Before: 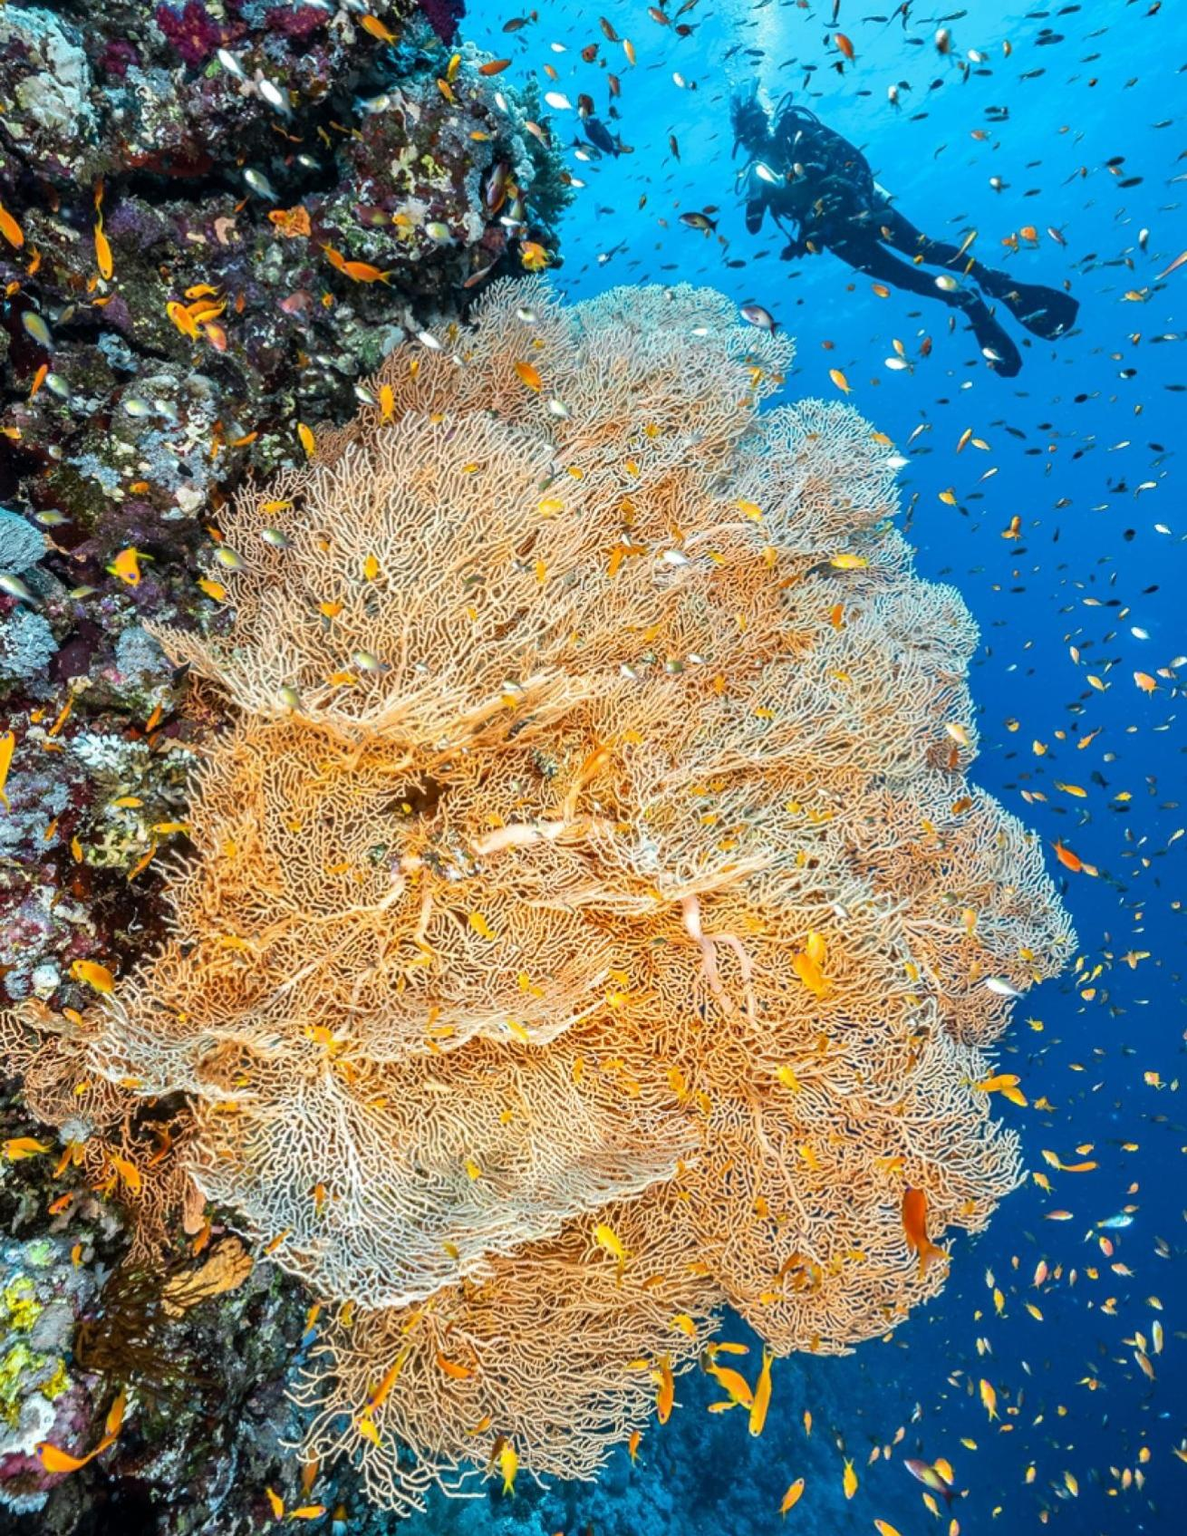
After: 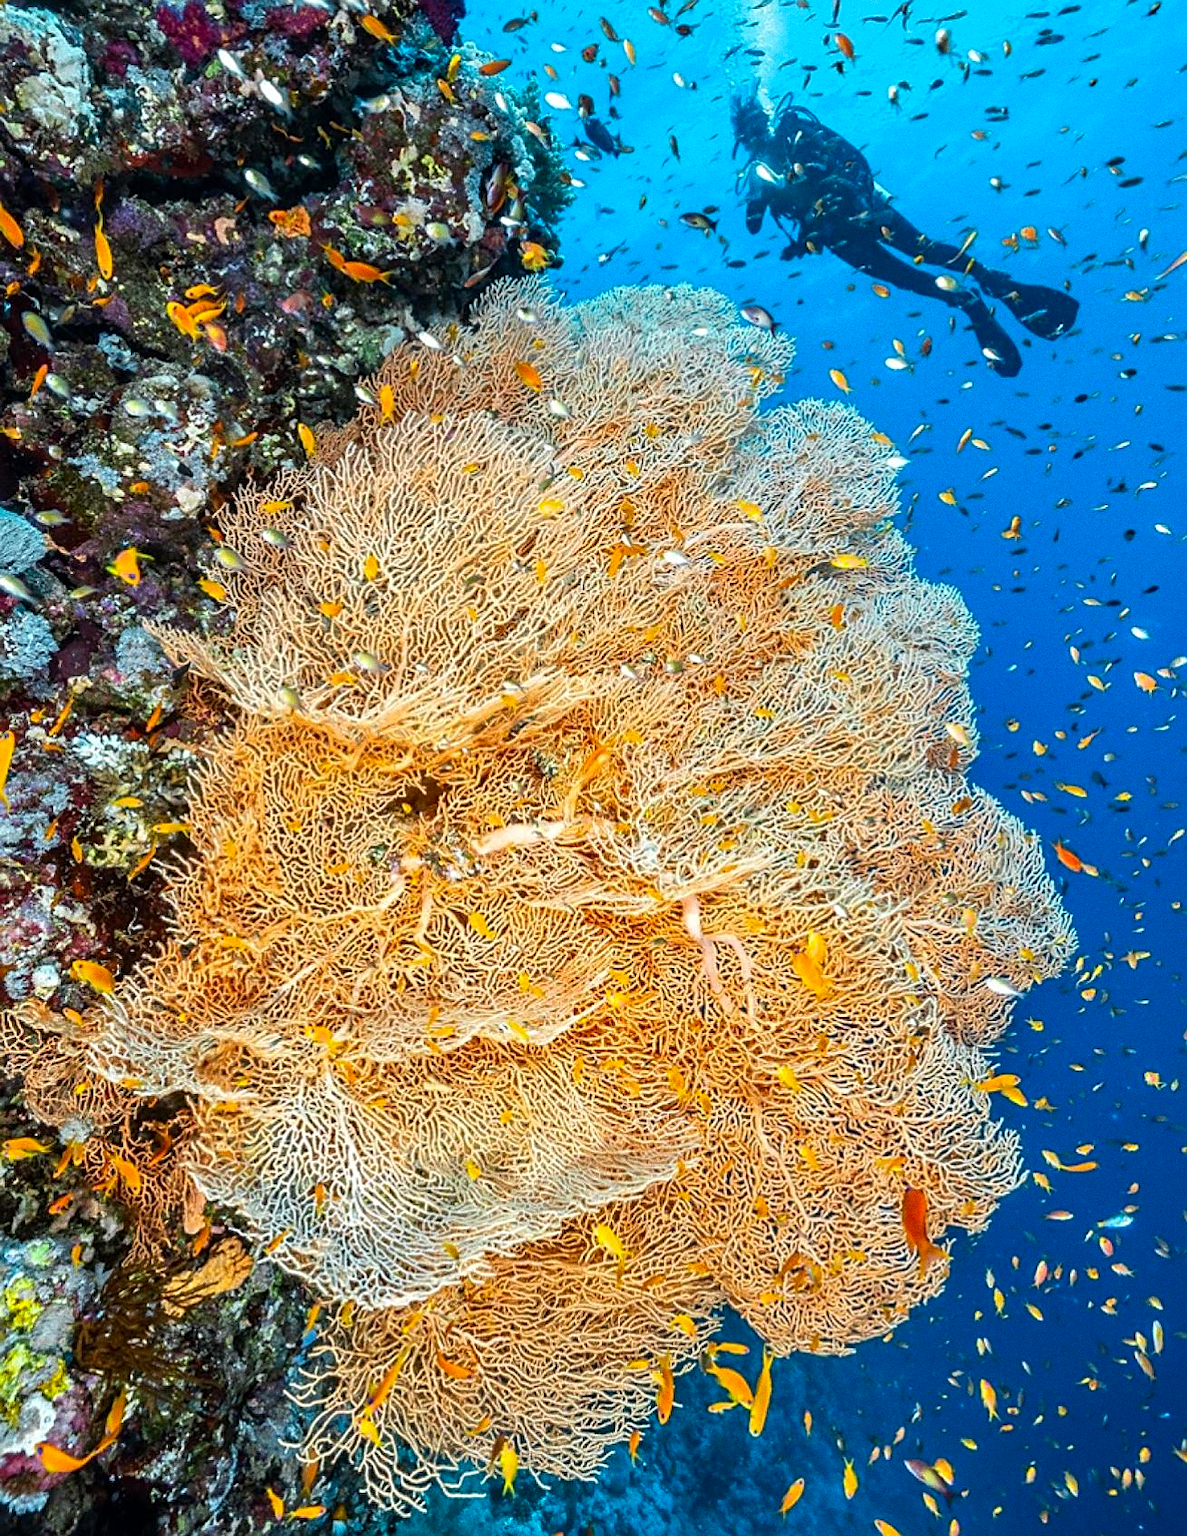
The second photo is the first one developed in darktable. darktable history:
grain: coarseness 0.09 ISO
sharpen: on, module defaults
contrast brightness saturation: contrast 0.04, saturation 0.16
